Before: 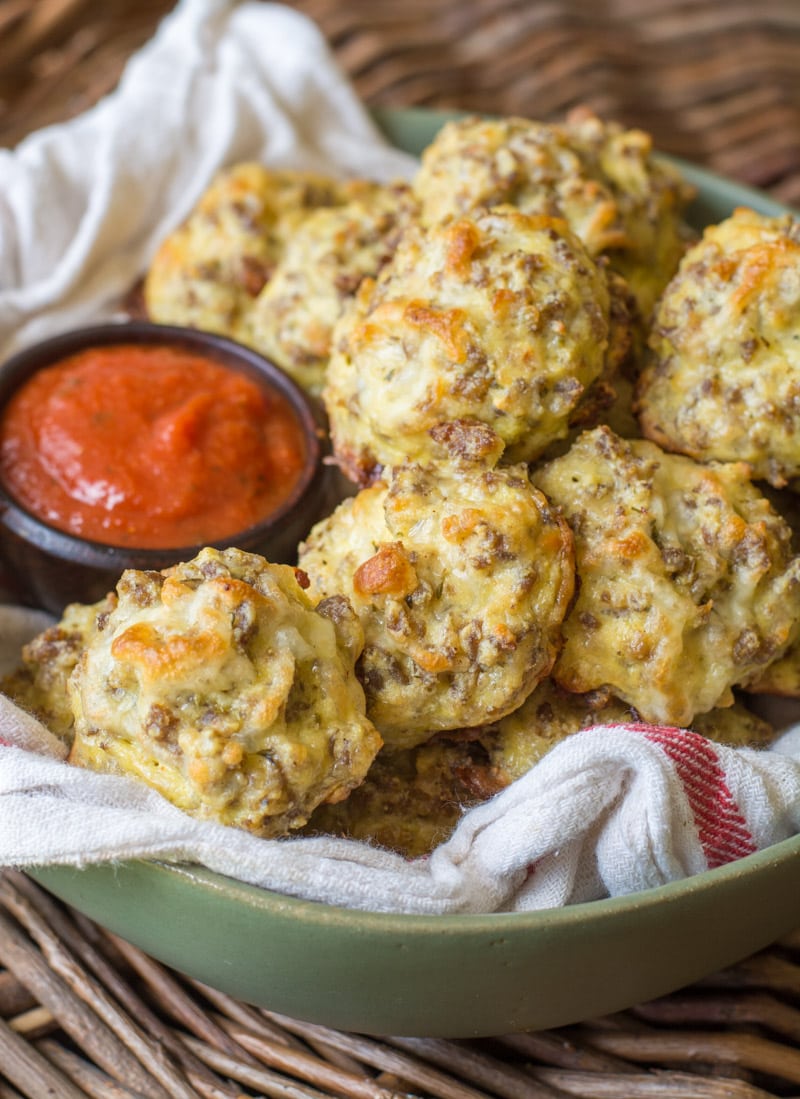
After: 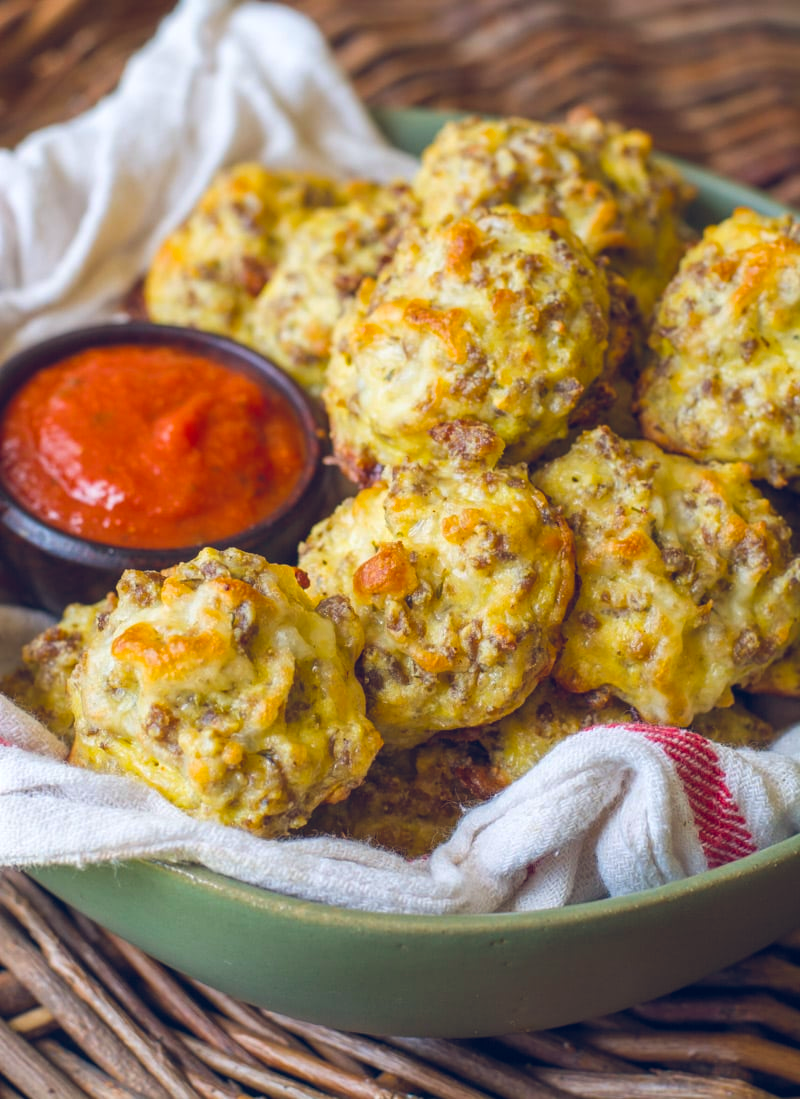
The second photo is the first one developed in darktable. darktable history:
color balance rgb: global offset › luminance 0.432%, global offset › chroma 0.211%, global offset › hue 255.59°, linear chroma grading › global chroma 14.922%, perceptual saturation grading › global saturation 19.452%
